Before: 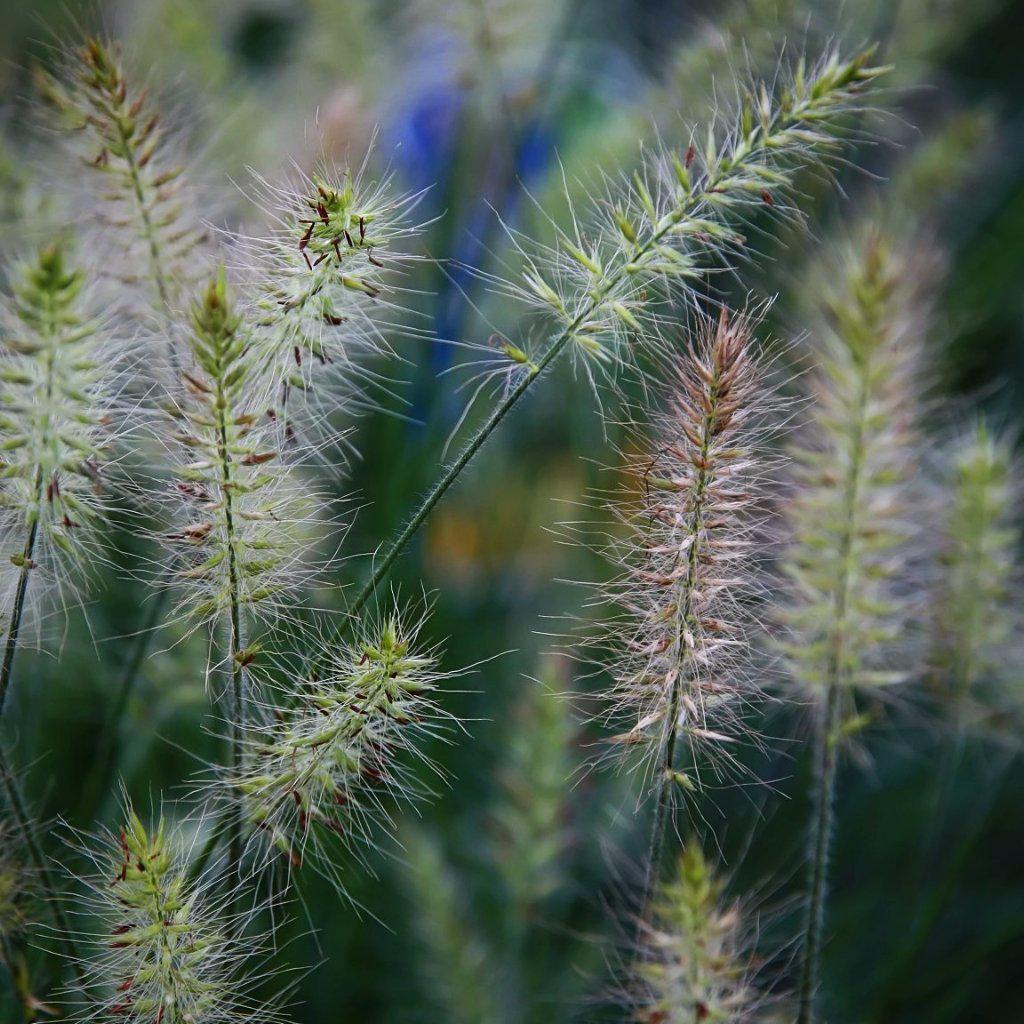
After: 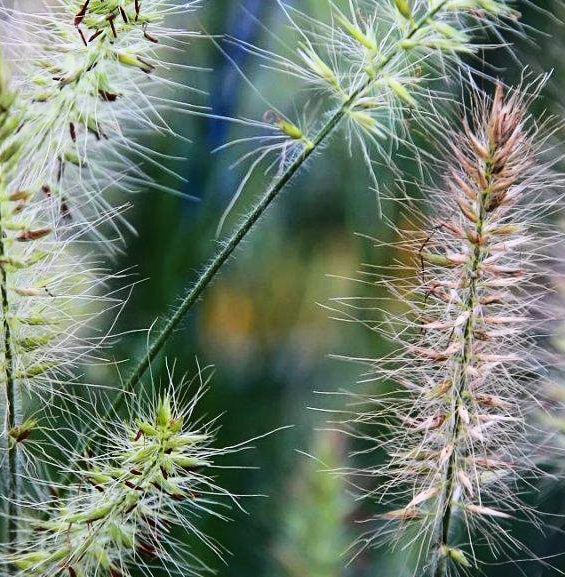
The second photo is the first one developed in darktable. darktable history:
base curve: curves: ch0 [(0, 0) (0.028, 0.03) (0.121, 0.232) (0.46, 0.748) (0.859, 0.968) (1, 1)]
crop and rotate: left 21.985%, top 21.95%, right 22.779%, bottom 21.66%
exposure: black level correction 0.001, exposure -0.122 EV, compensate highlight preservation false
